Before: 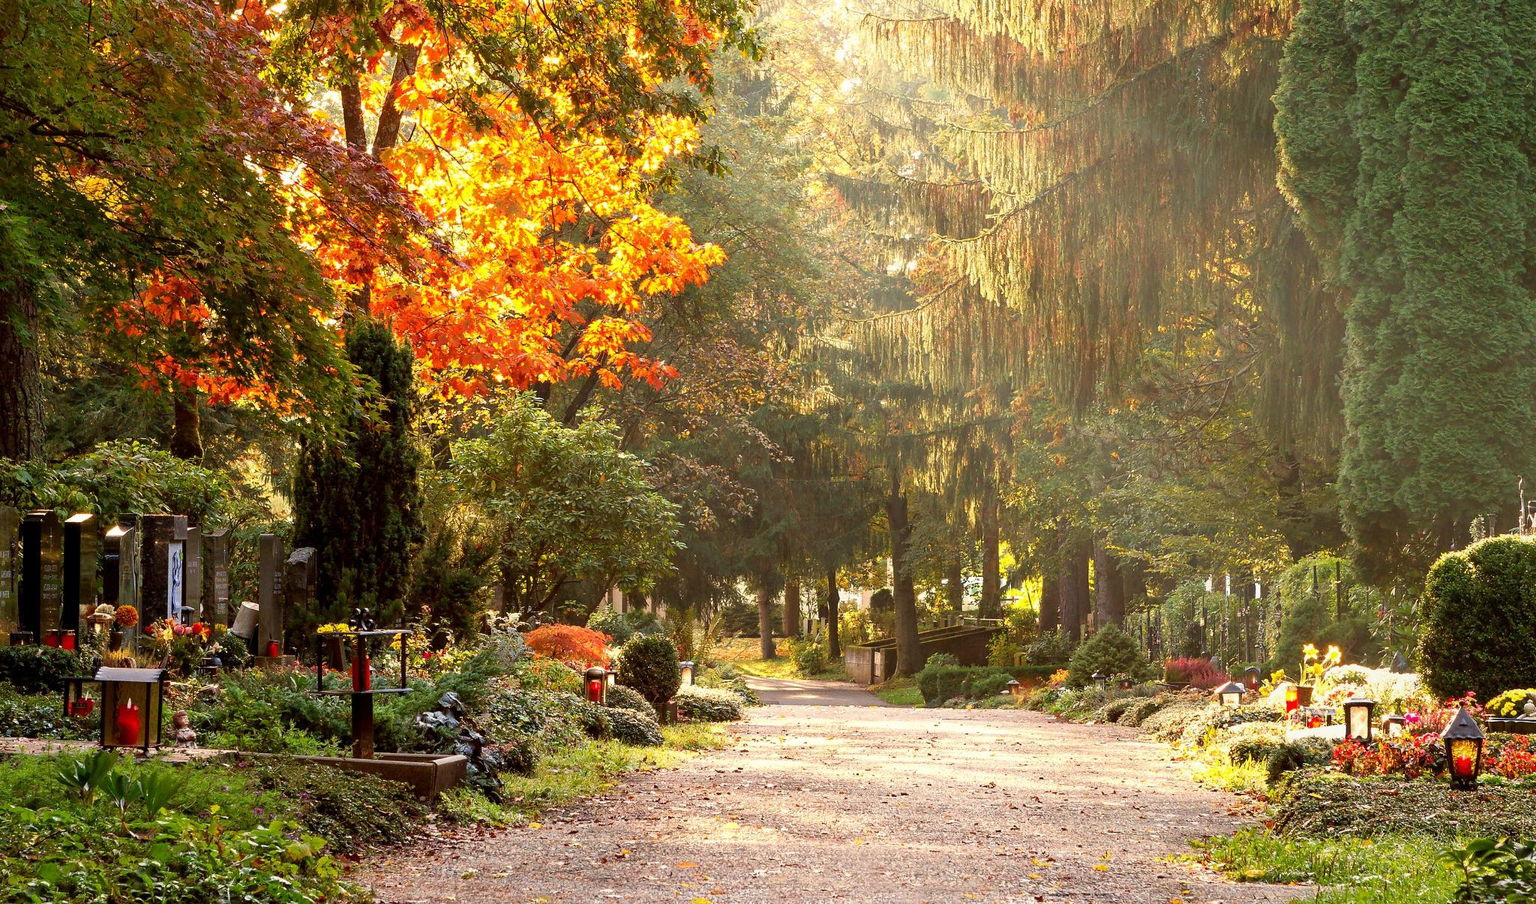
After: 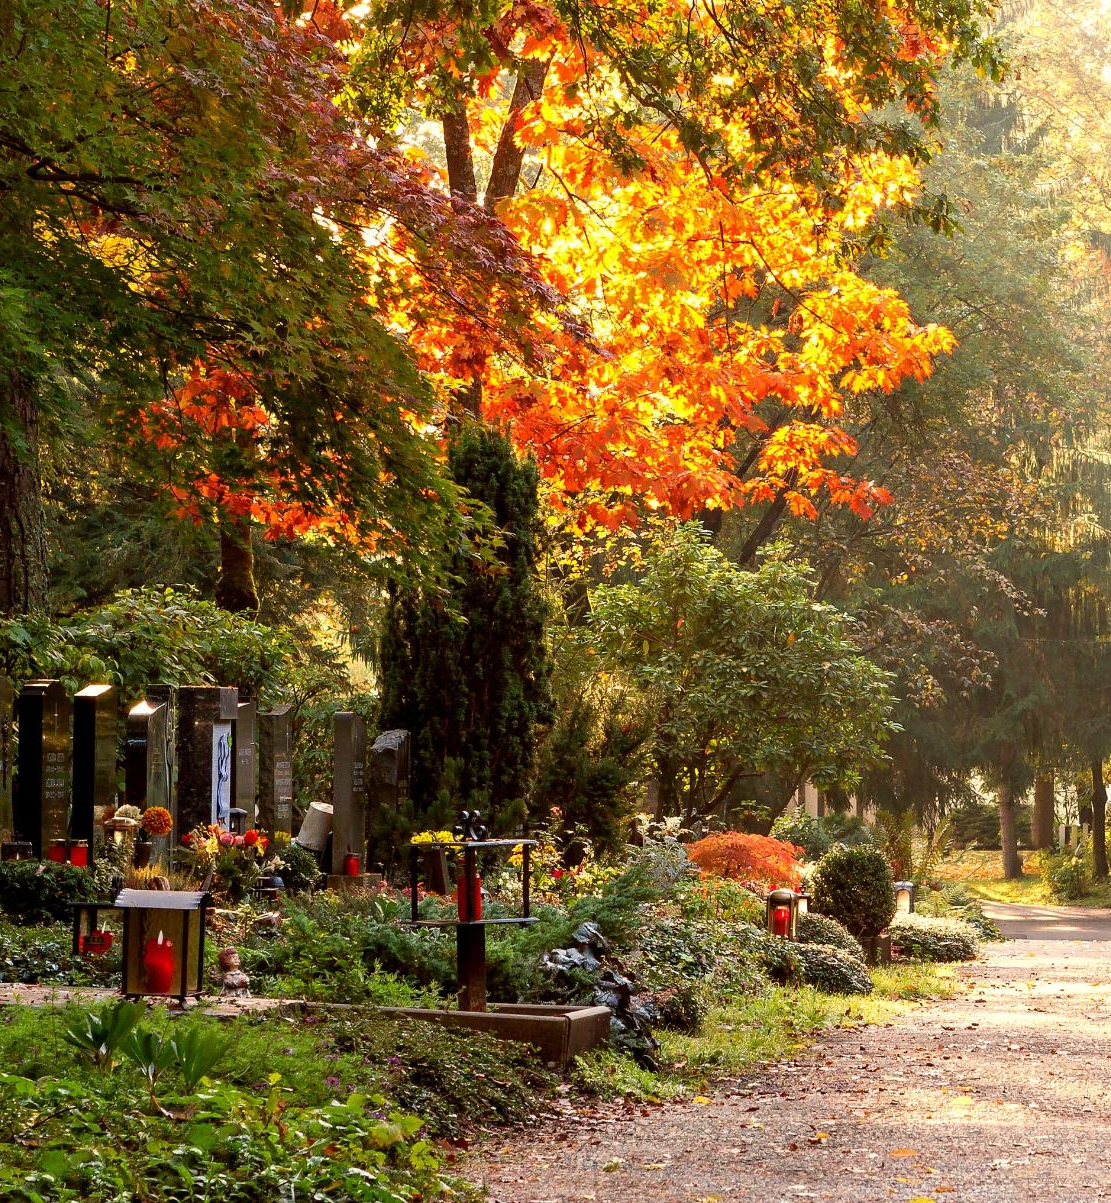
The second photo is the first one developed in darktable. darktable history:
crop: left 0.595%, right 45.157%, bottom 0.084%
